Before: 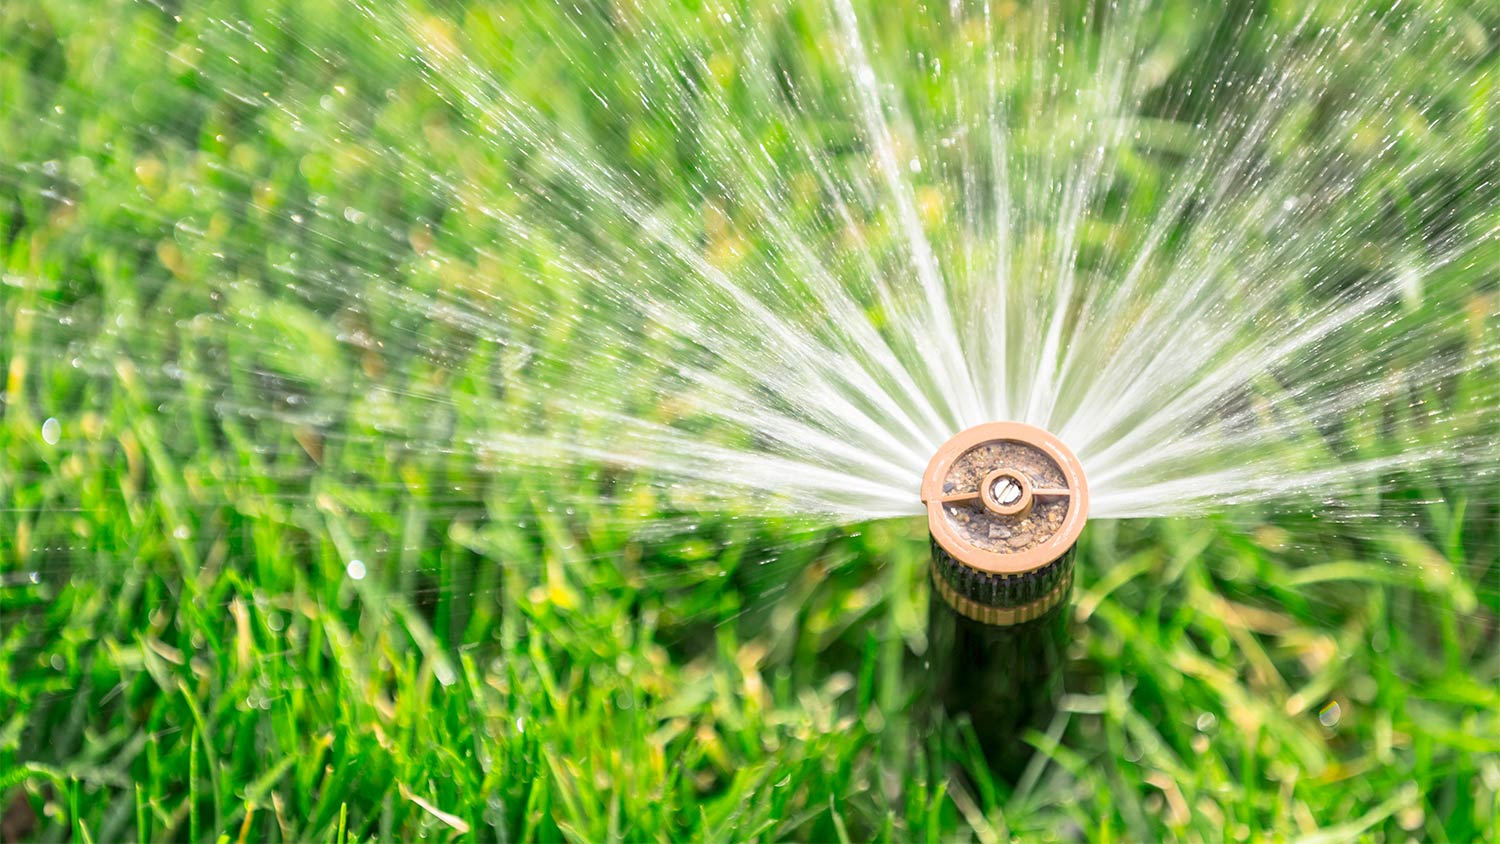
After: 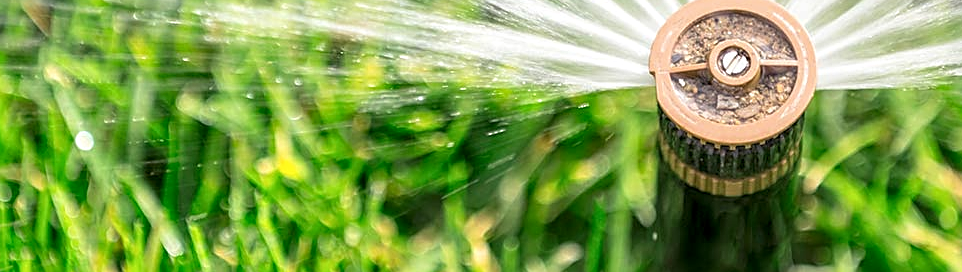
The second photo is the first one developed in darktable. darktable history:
local contrast: on, module defaults
crop: left 18.176%, top 50.831%, right 17.626%, bottom 16.926%
sharpen: on, module defaults
